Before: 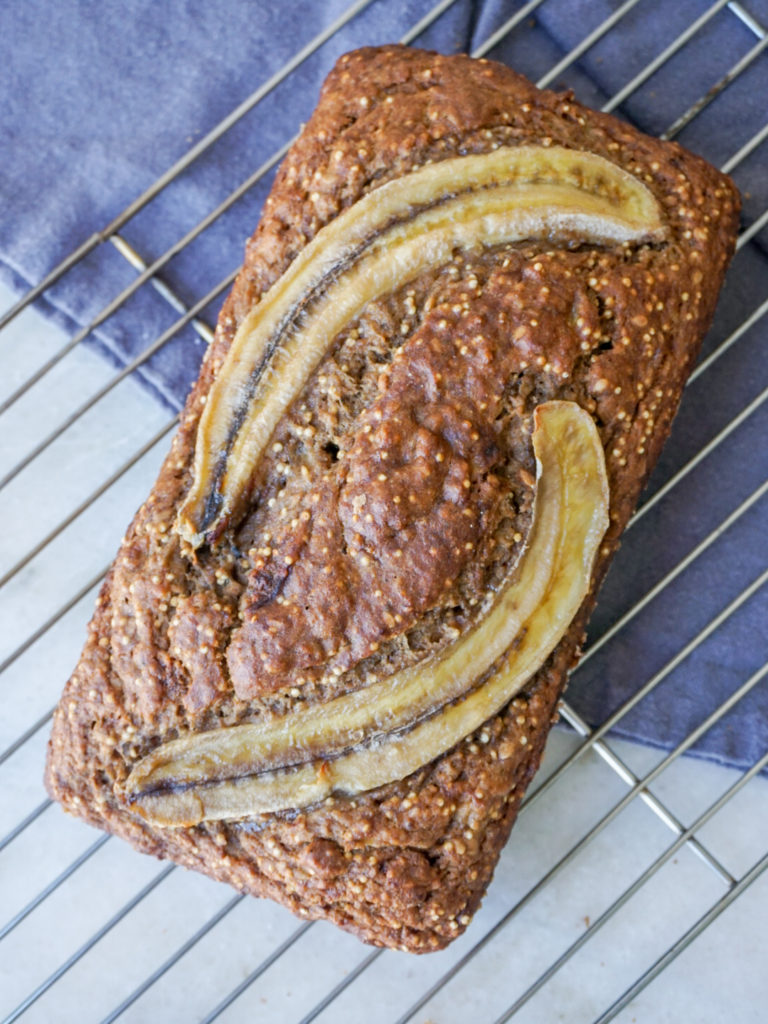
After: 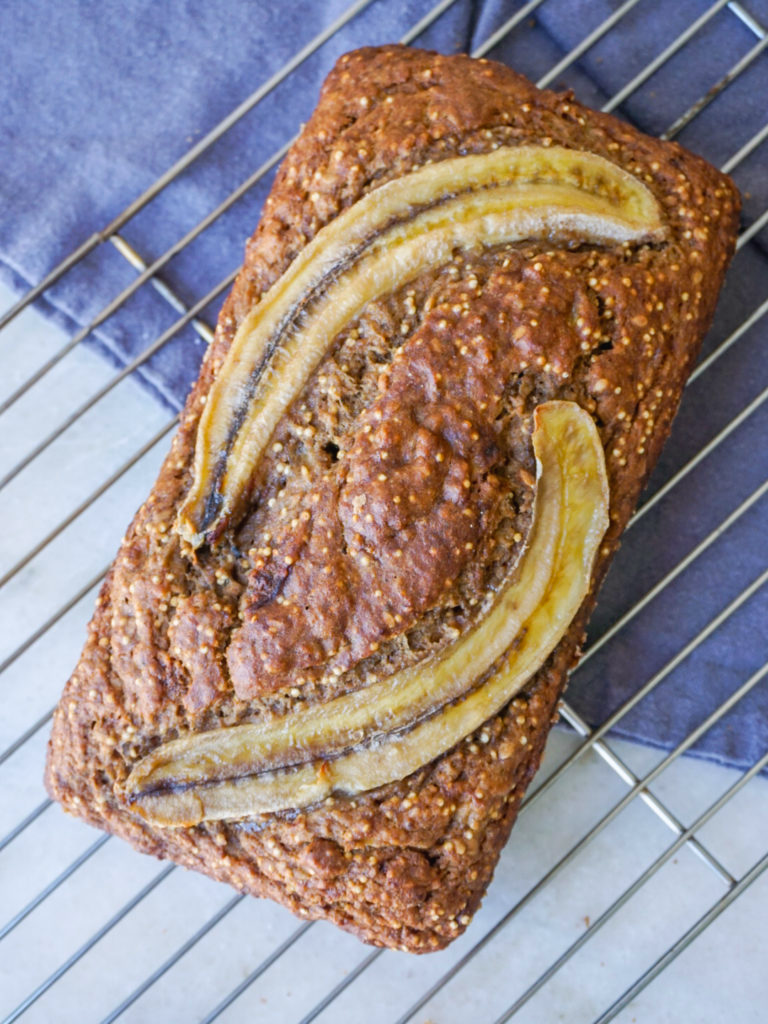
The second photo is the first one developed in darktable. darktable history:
color balance rgb: shadows lift › chroma 2%, shadows lift › hue 50°, power › hue 60°, highlights gain › chroma 1%, highlights gain › hue 60°, global offset › luminance 0.25%, global vibrance 30%
white balance: red 0.988, blue 1.017
